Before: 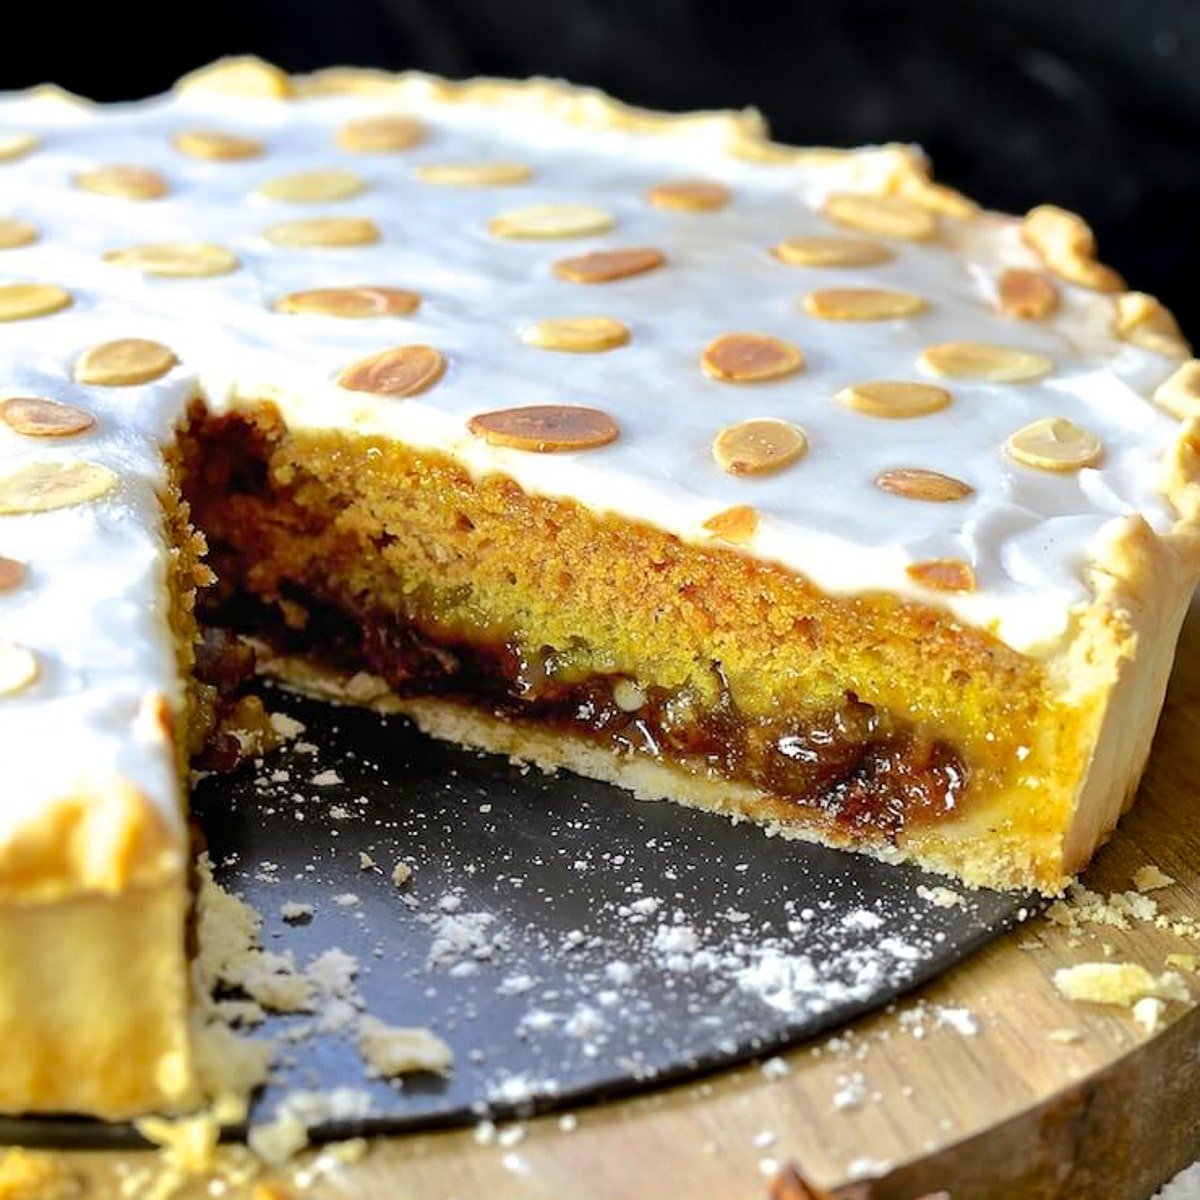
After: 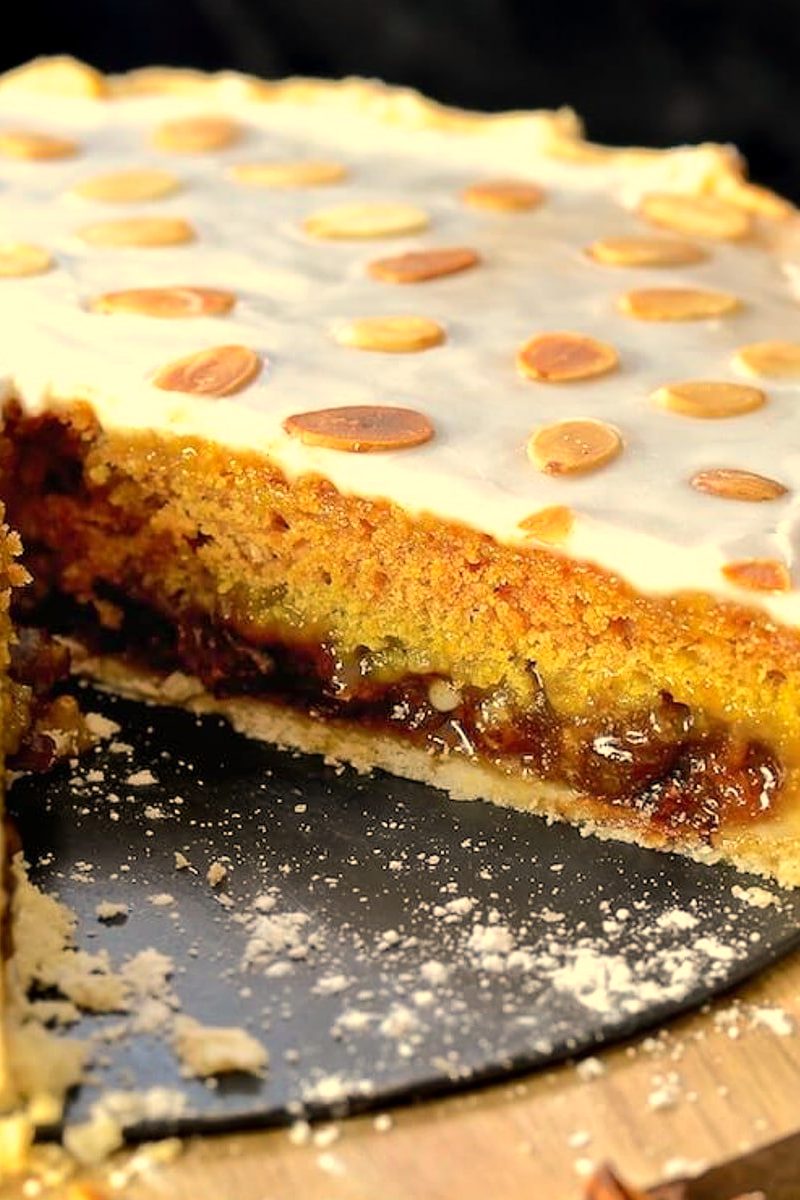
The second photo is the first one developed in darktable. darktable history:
white balance: red 1.138, green 0.996, blue 0.812
crop and rotate: left 15.446%, right 17.836%
